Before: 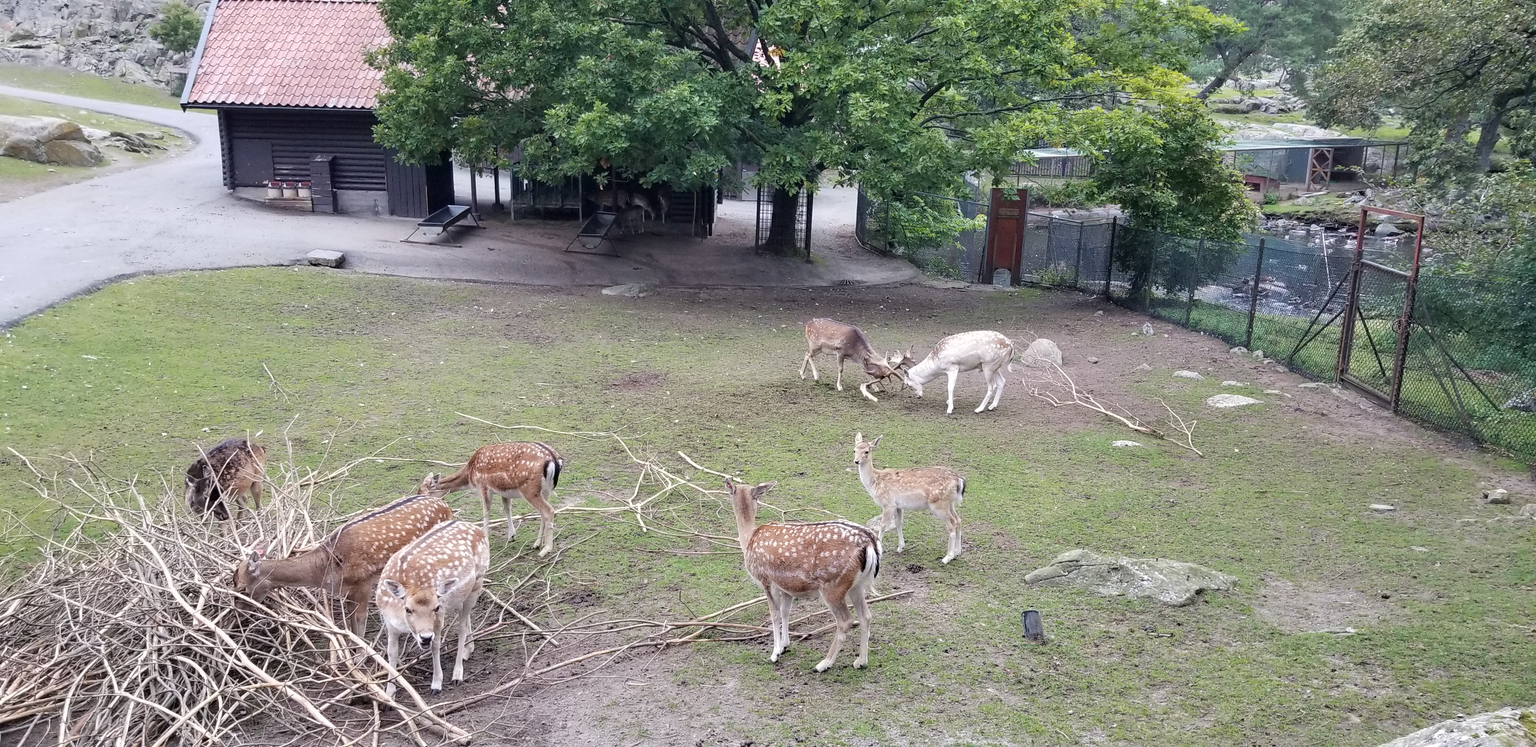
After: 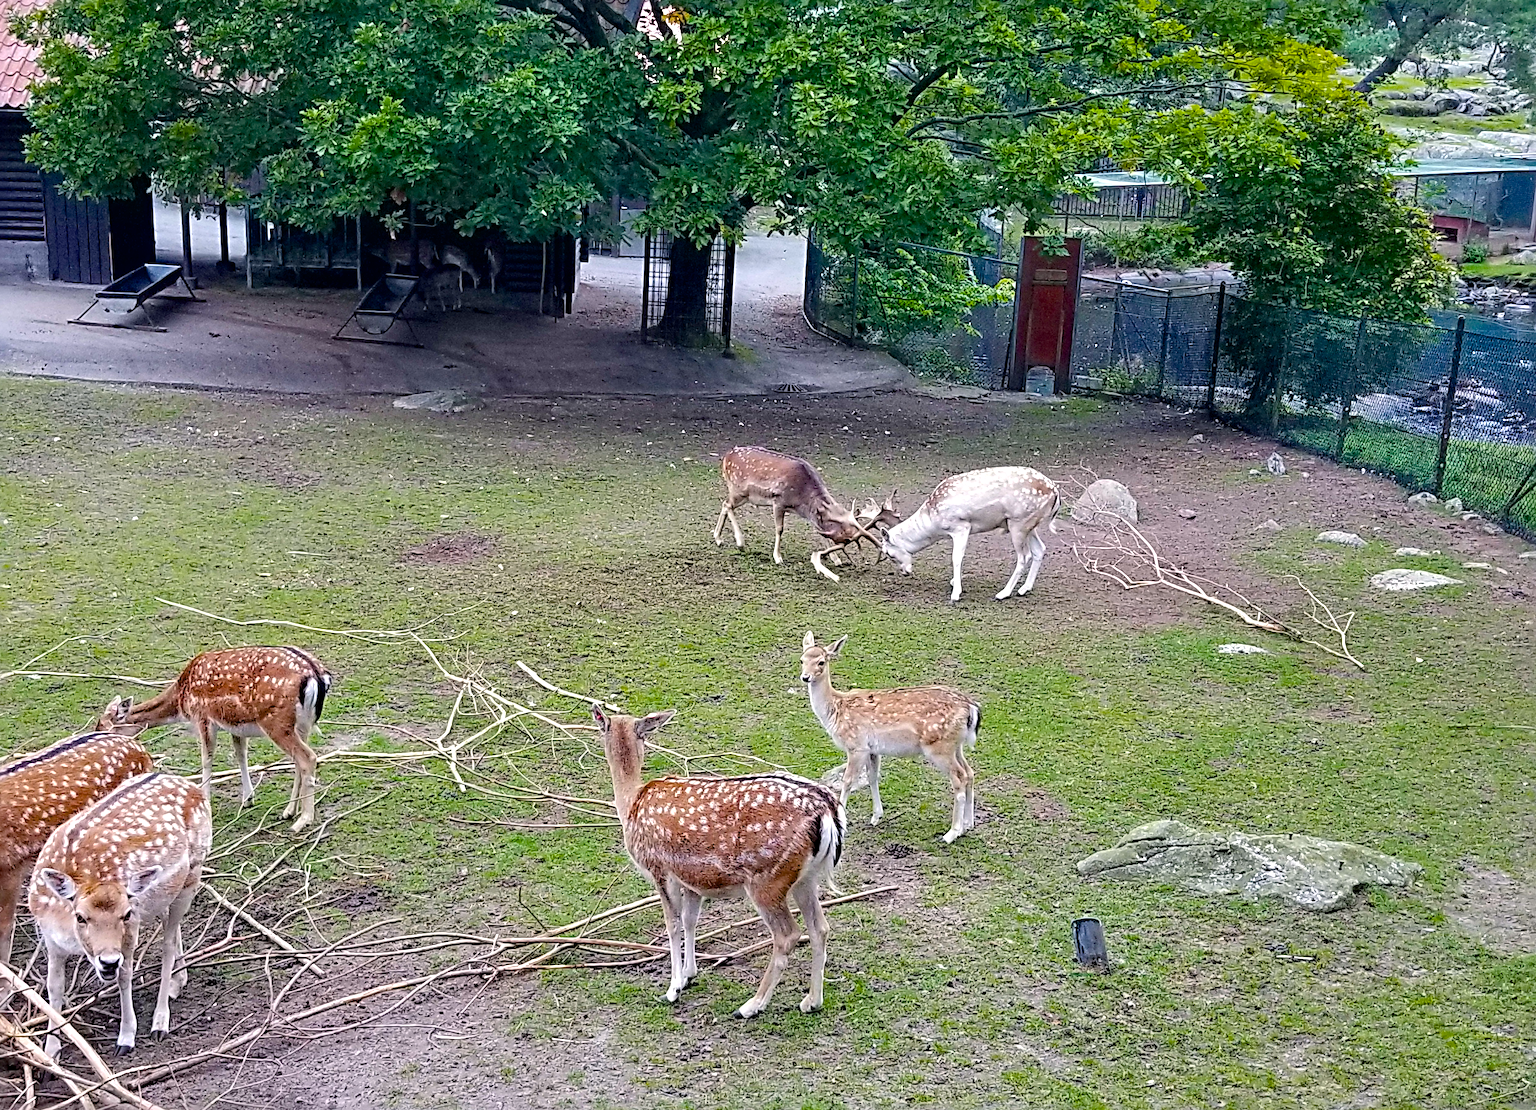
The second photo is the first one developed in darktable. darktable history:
crop and rotate: left 23.339%, top 5.622%, right 14.774%, bottom 2.304%
sharpen: radius 4.836
color balance rgb: power › chroma 0.523%, power › hue 215.32°, linear chroma grading › global chroma 22.593%, perceptual saturation grading › global saturation 29.598%, saturation formula JzAzBz (2021)
haze removal: compatibility mode true, adaptive false
